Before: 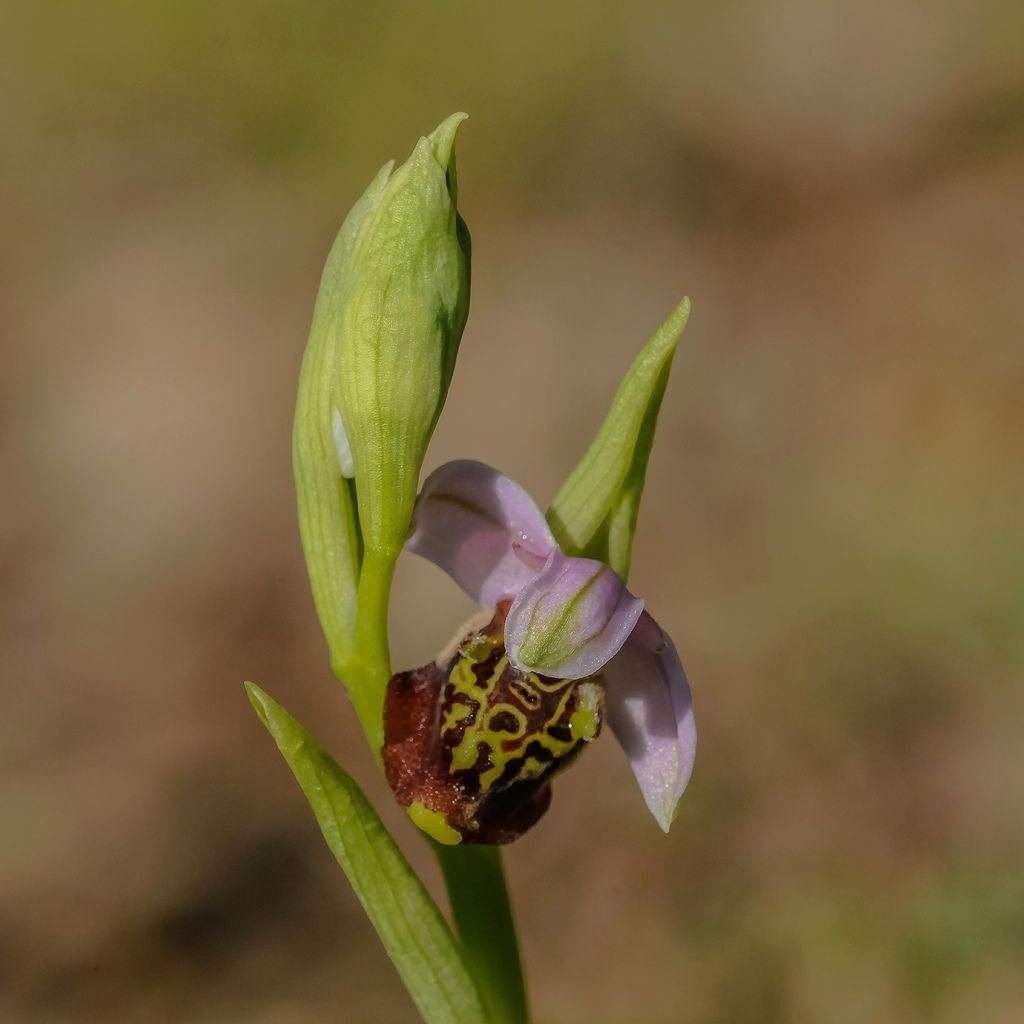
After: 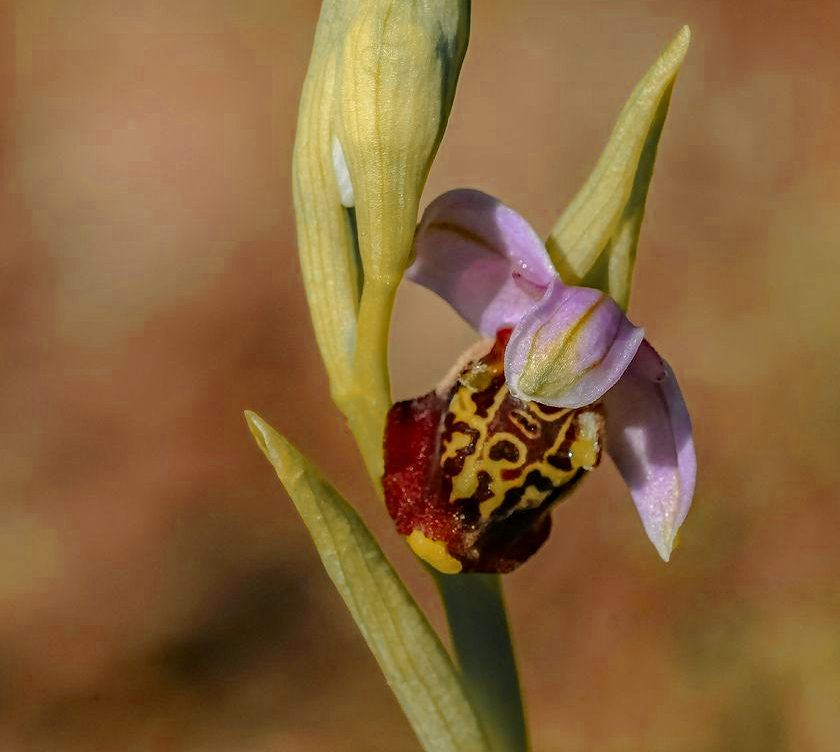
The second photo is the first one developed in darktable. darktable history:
color zones: curves: ch0 [(0, 0.363) (0.128, 0.373) (0.25, 0.5) (0.402, 0.407) (0.521, 0.525) (0.63, 0.559) (0.729, 0.662) (0.867, 0.471)]; ch1 [(0, 0.515) (0.136, 0.618) (0.25, 0.5) (0.378, 0) (0.516, 0) (0.622, 0.593) (0.737, 0.819) (0.87, 0.593)]; ch2 [(0, 0.529) (0.128, 0.471) (0.282, 0.451) (0.386, 0.662) (0.516, 0.525) (0.633, 0.554) (0.75, 0.62) (0.875, 0.441)]
exposure: black level correction 0.001, exposure 0.5 EV, compensate exposure bias true, compensate highlight preservation false
crop: top 26.531%, right 17.959%
haze removal: strength 0.29, distance 0.25, compatibility mode true, adaptive false
